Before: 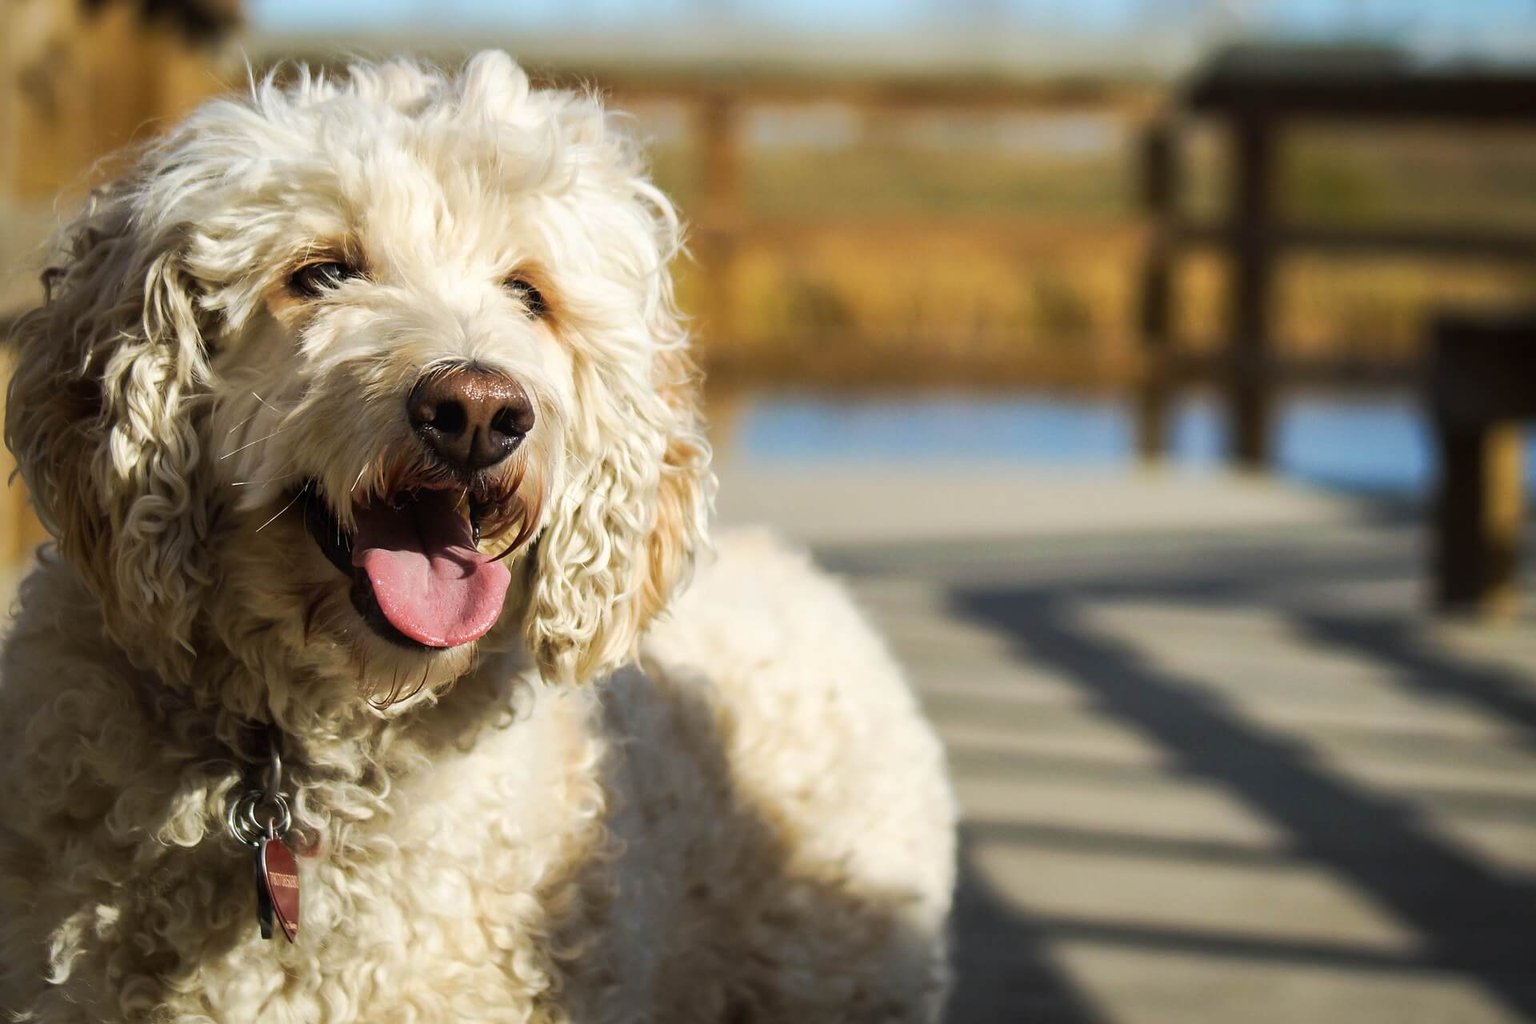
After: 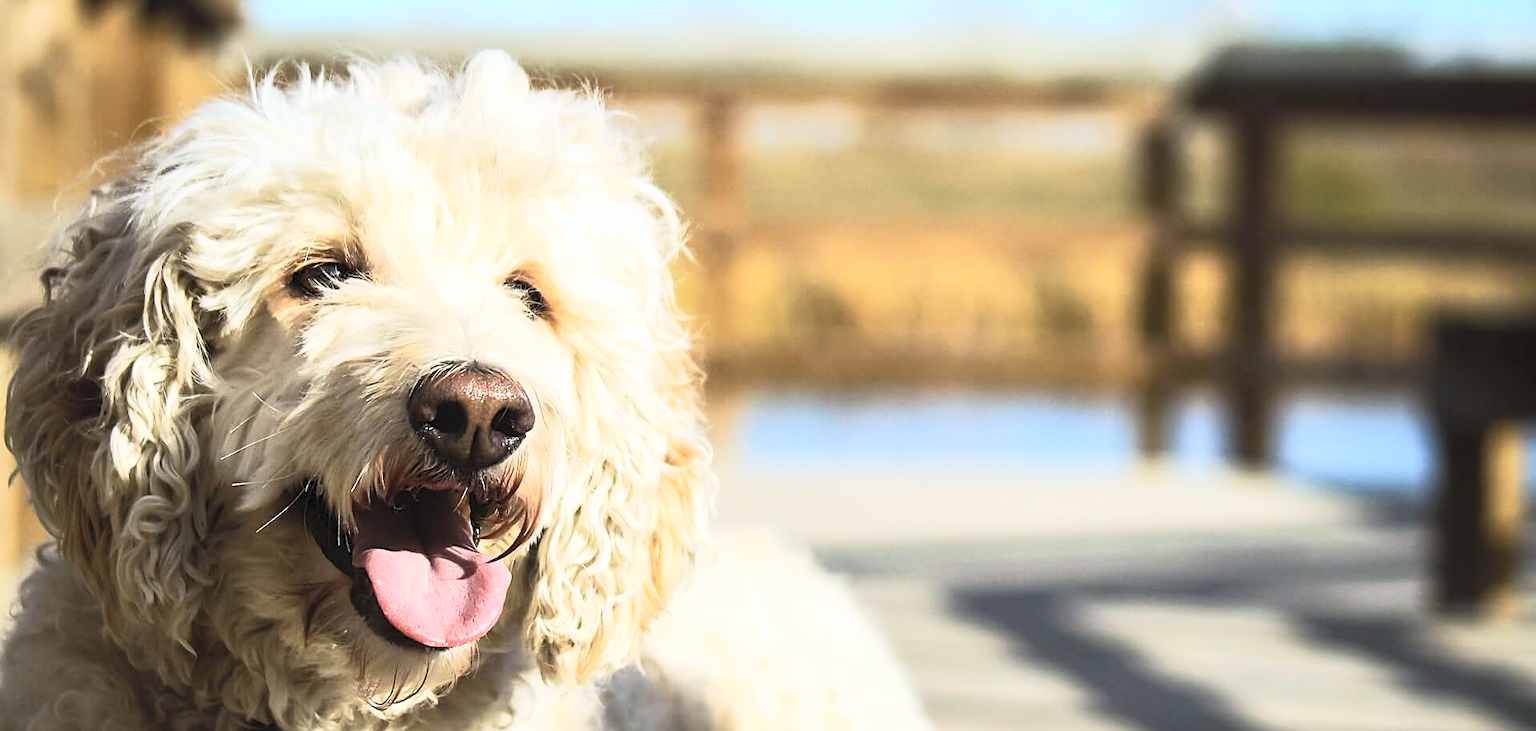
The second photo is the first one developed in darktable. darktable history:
crop: bottom 28.576%
contrast brightness saturation: contrast 0.39, brightness 0.53
white balance: red 0.983, blue 1.036
sharpen: on, module defaults
